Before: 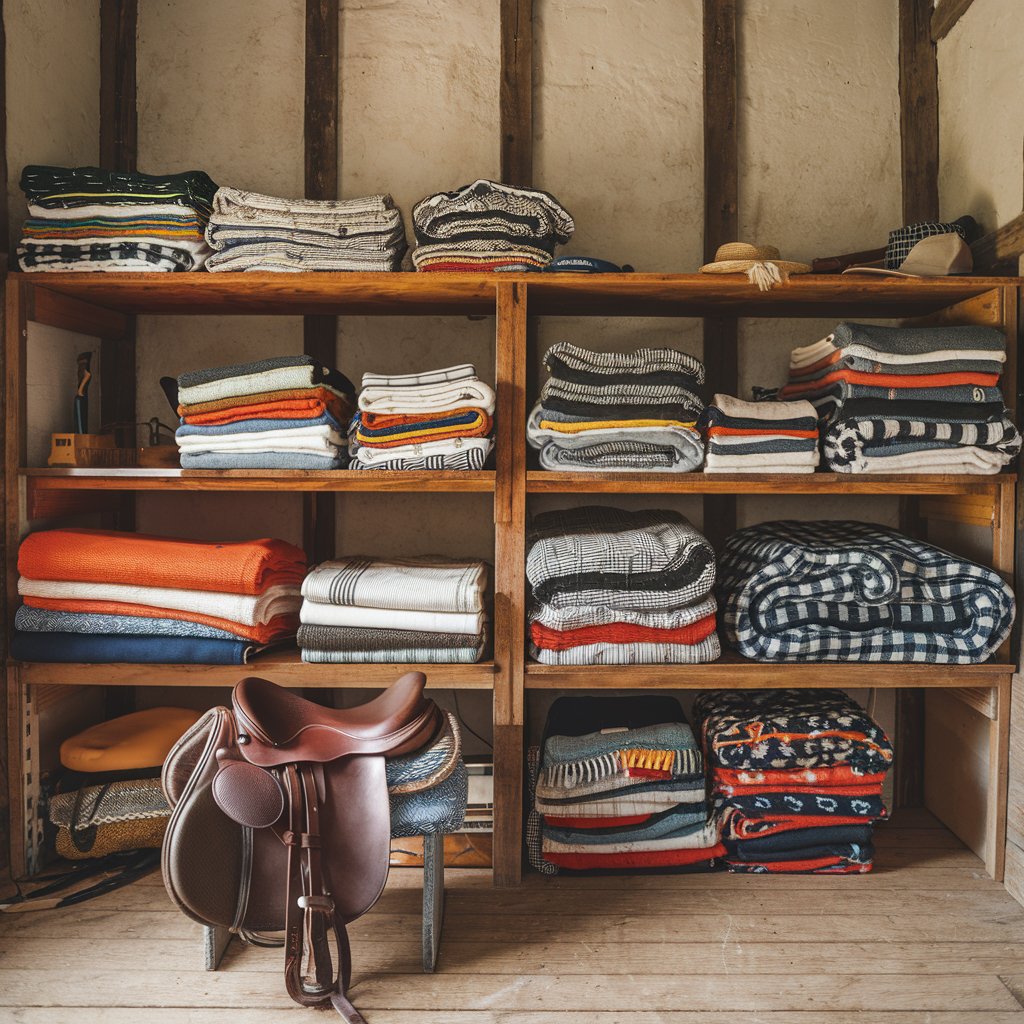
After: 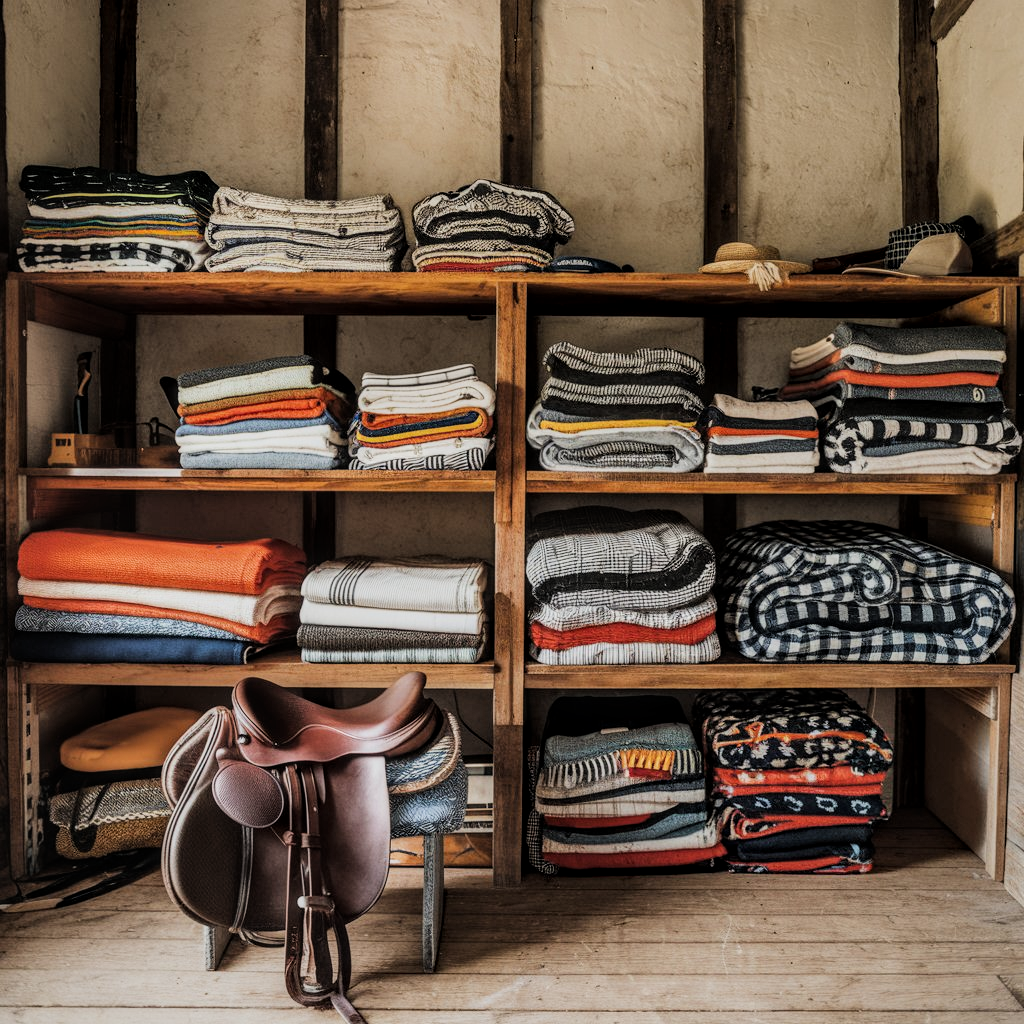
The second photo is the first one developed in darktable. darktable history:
filmic rgb: black relative exposure -7.5 EV, white relative exposure 4.99 EV, threshold 5.96 EV, hardness 3.31, contrast 1.297, enable highlight reconstruction true
local contrast: on, module defaults
